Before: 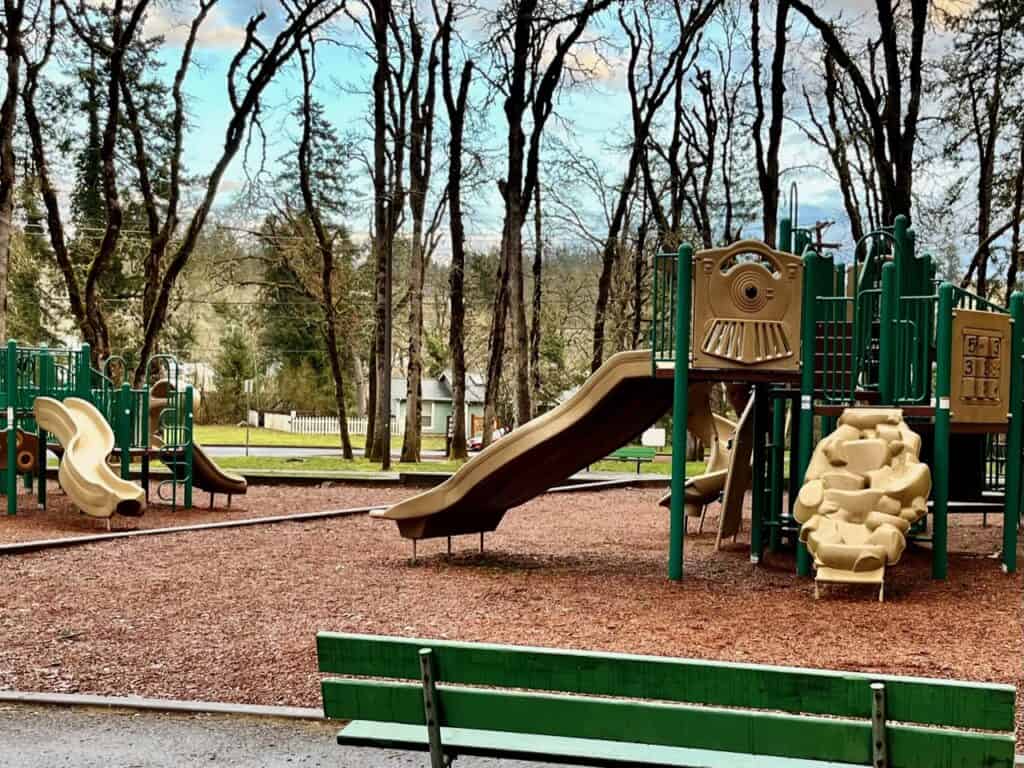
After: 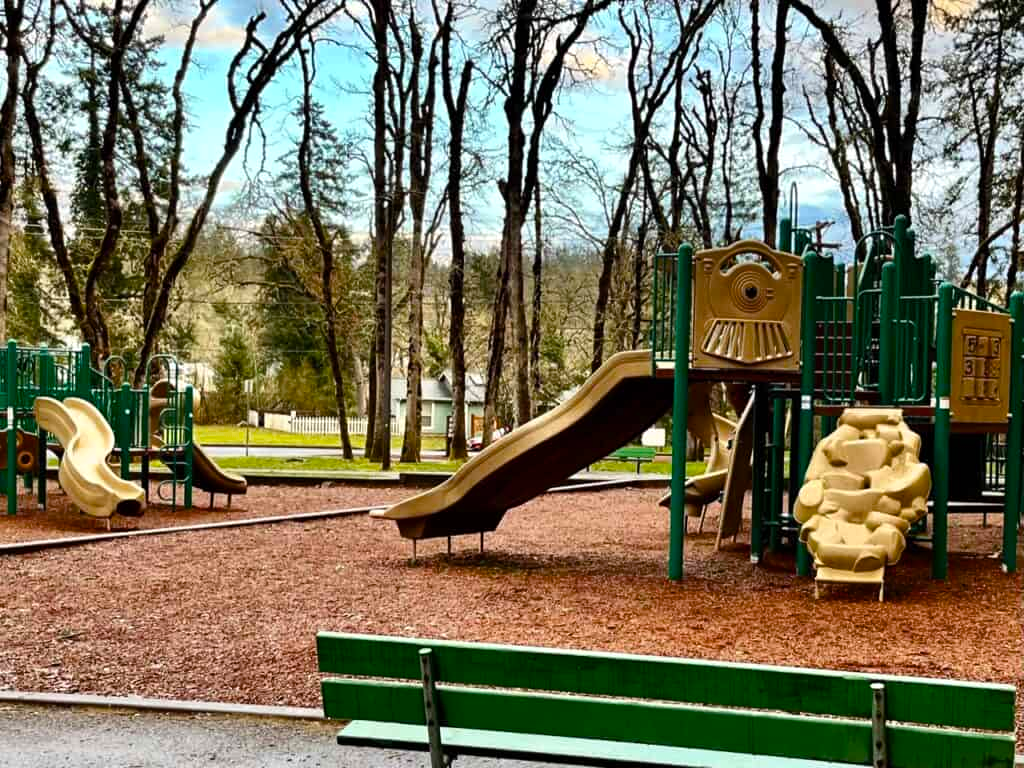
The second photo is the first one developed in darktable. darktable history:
color balance rgb: shadows lift › hue 87.2°, highlights gain › luminance 14.841%, perceptual saturation grading › global saturation 17.858%, global vibrance 10.267%, saturation formula JzAzBz (2021)
